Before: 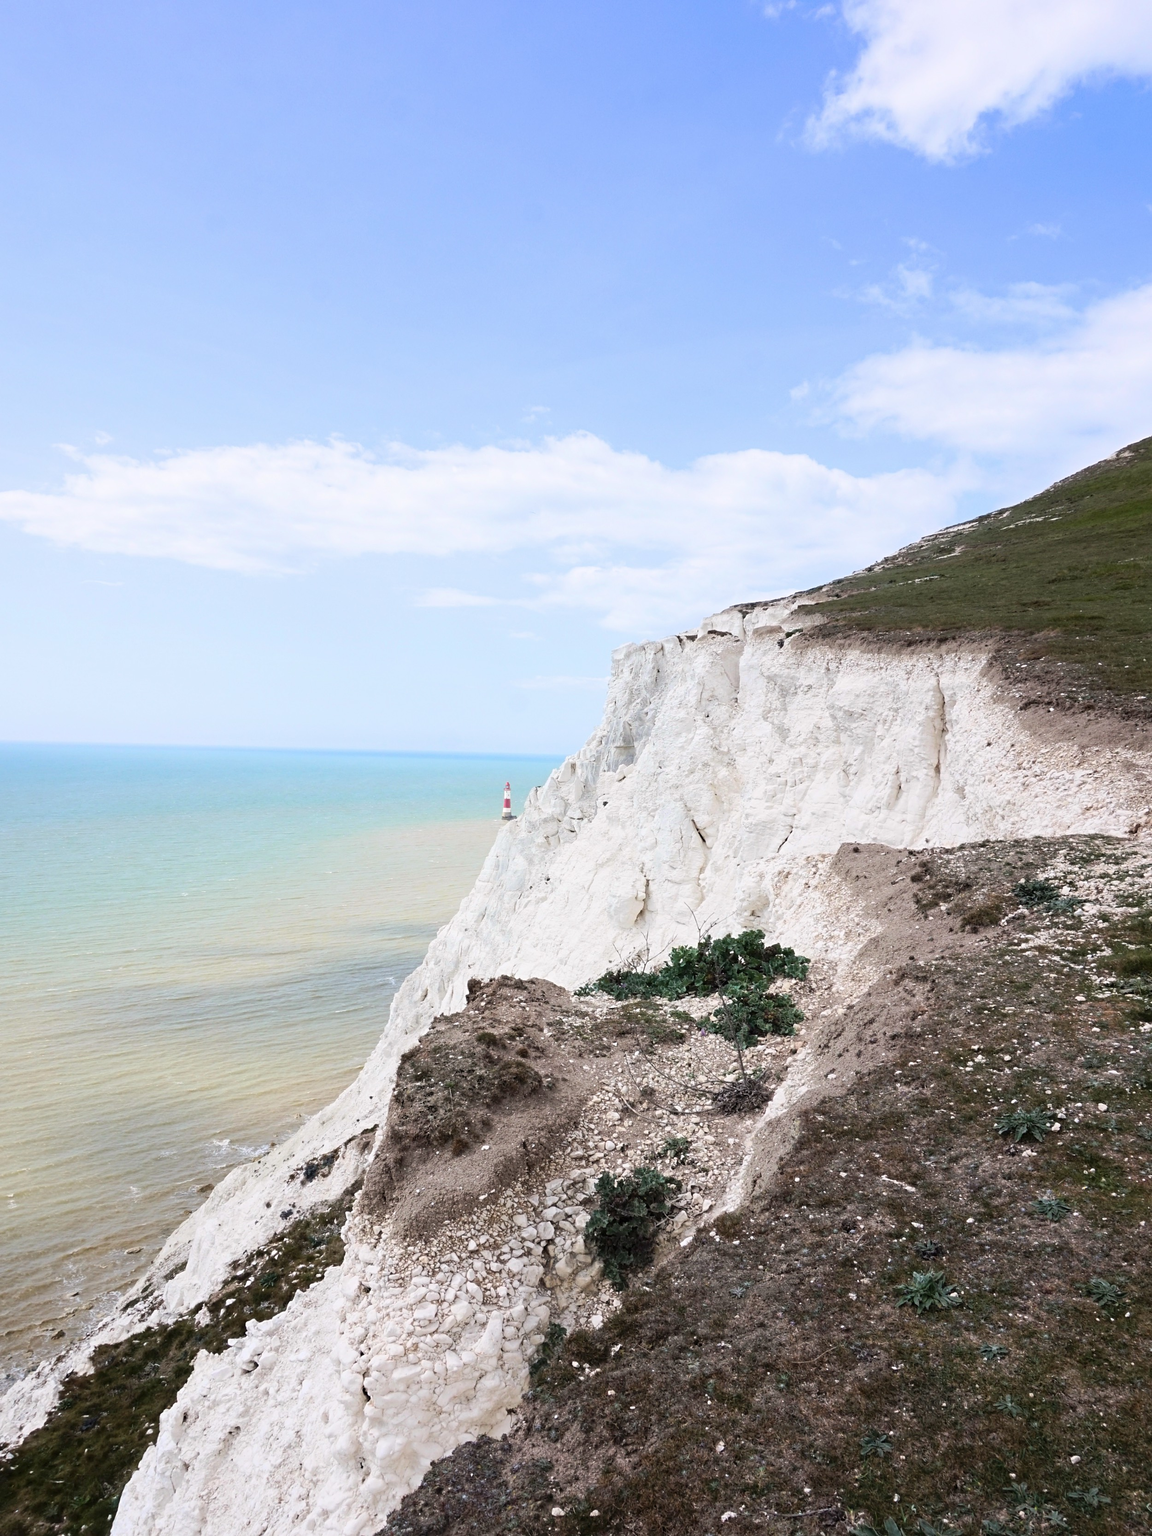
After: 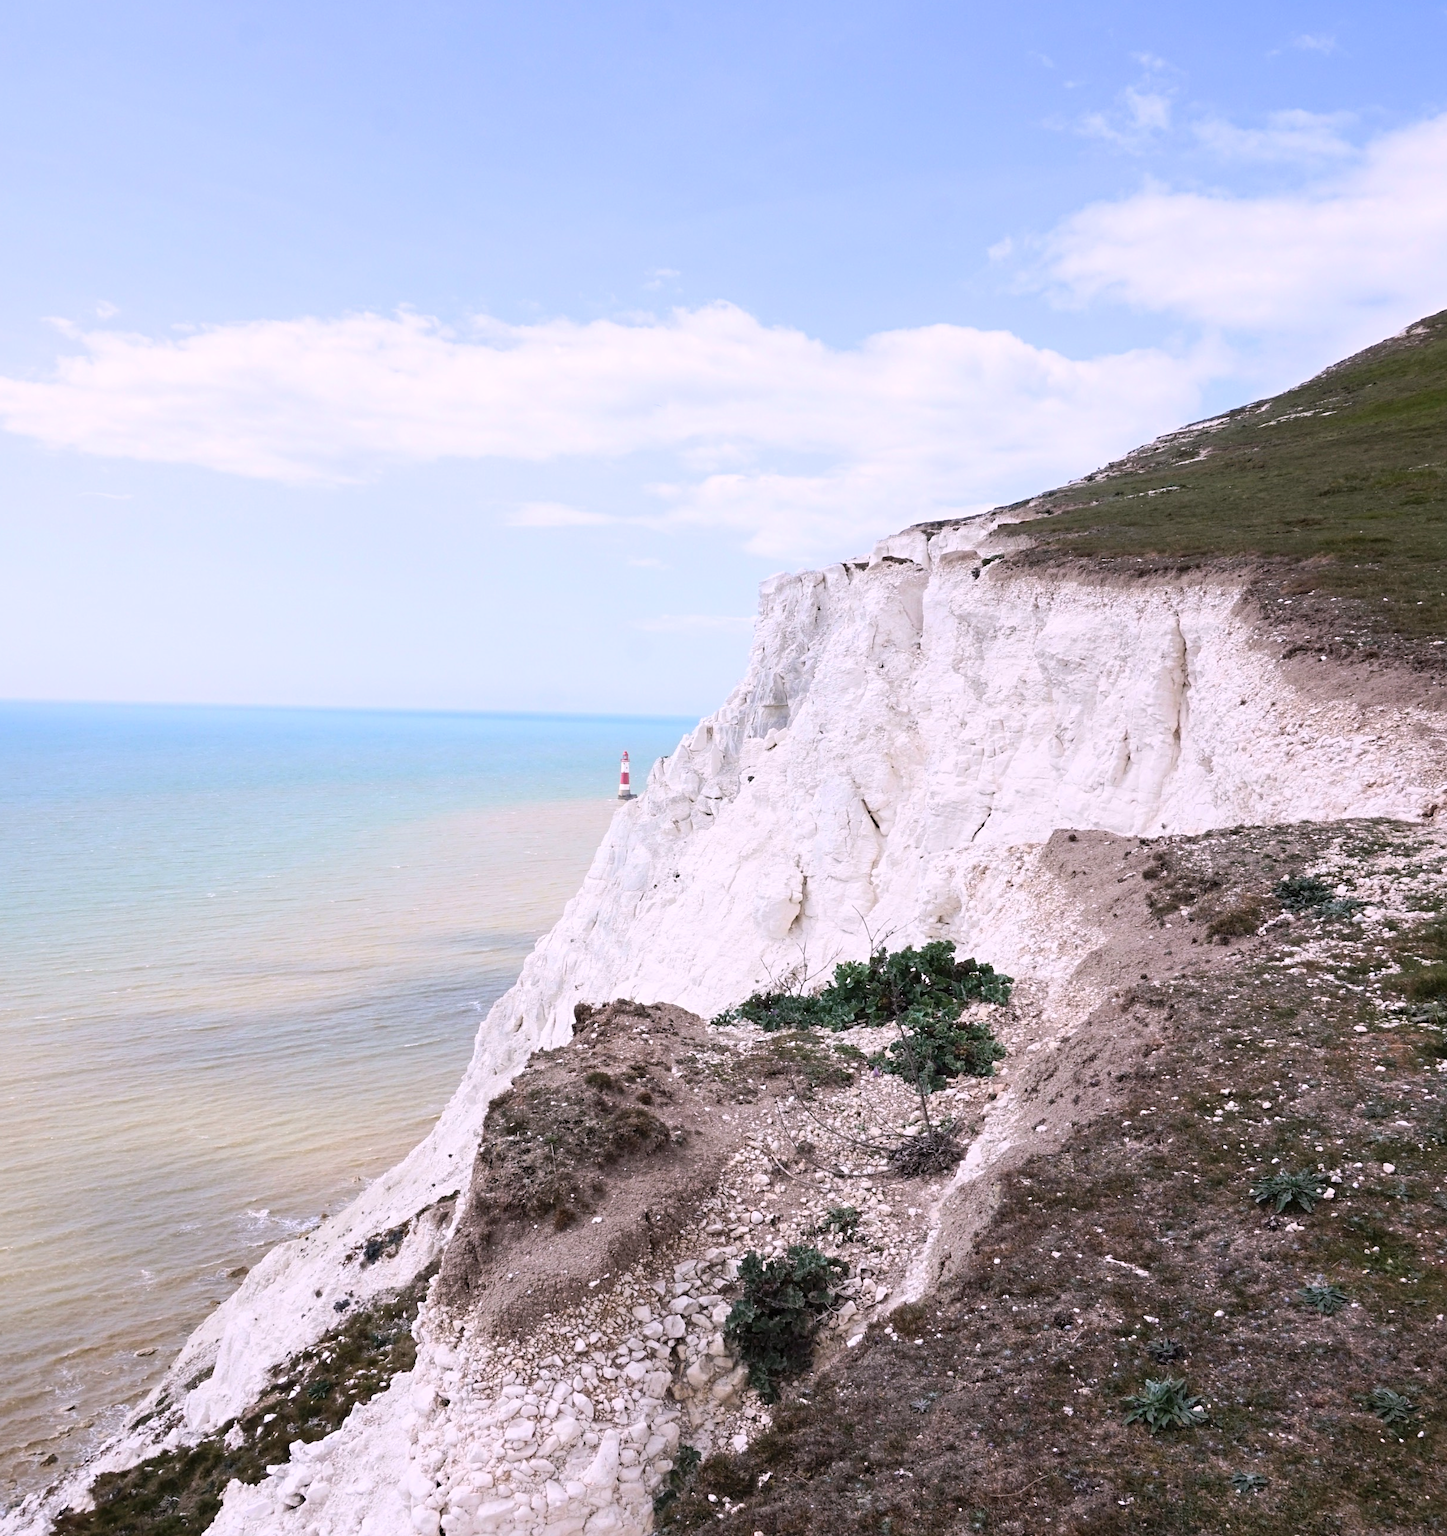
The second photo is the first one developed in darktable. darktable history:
white balance: red 1.05, blue 1.072
crop and rotate: left 1.814%, top 12.818%, right 0.25%, bottom 9.225%
rotate and perspective: crop left 0, crop top 0
